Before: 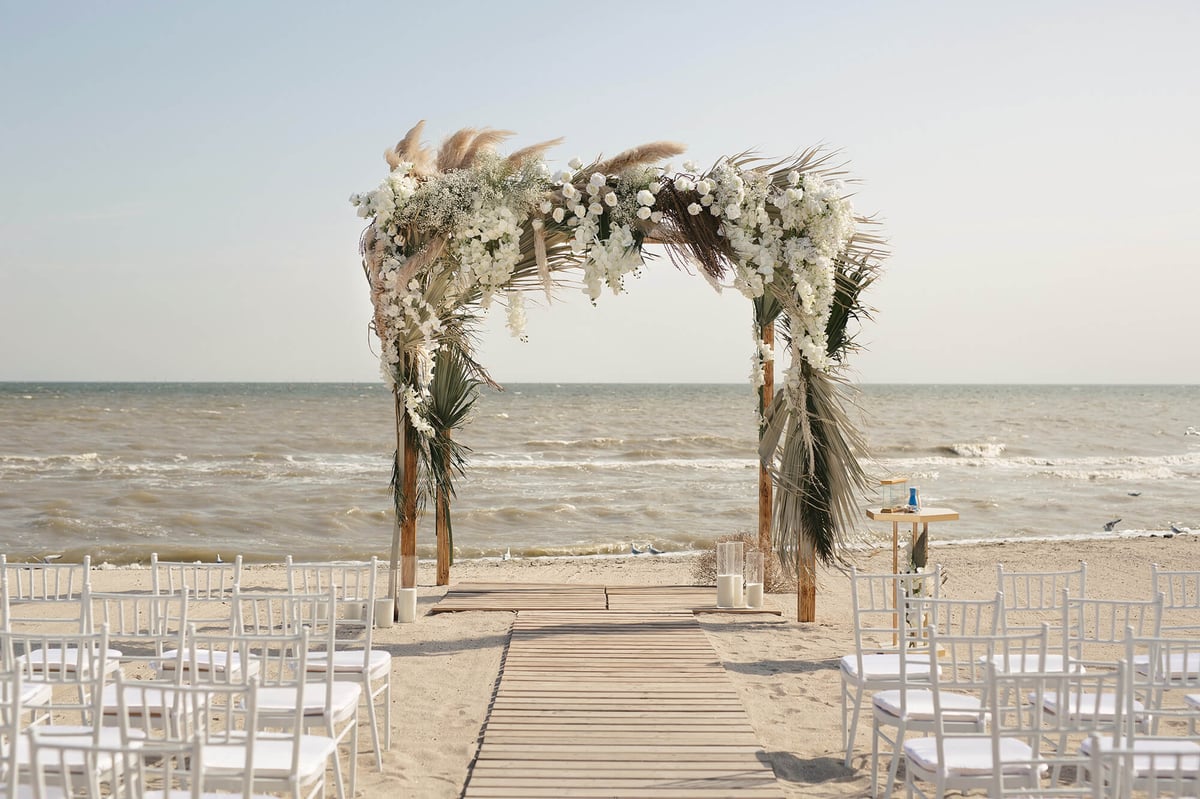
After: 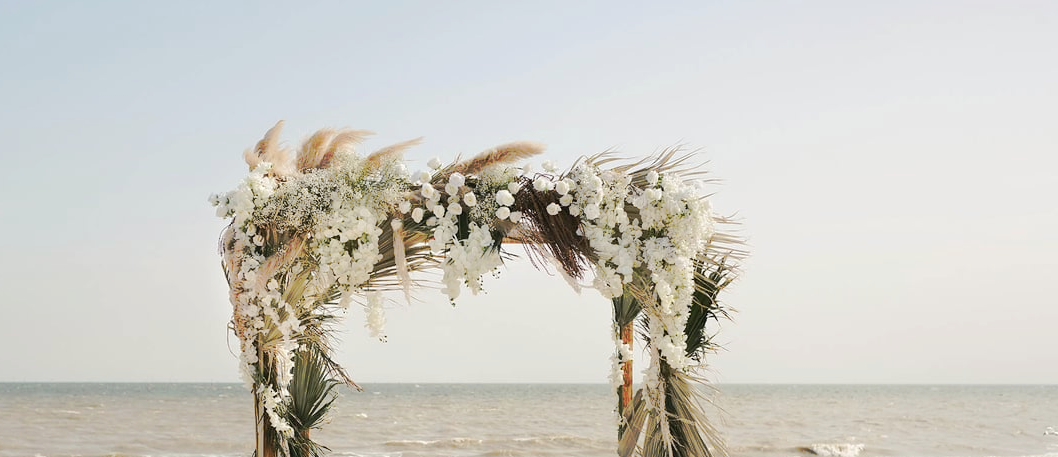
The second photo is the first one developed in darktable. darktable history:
tone curve: curves: ch0 [(0, 0) (0.003, 0.003) (0.011, 0.011) (0.025, 0.024) (0.044, 0.044) (0.069, 0.068) (0.1, 0.098) (0.136, 0.133) (0.177, 0.174) (0.224, 0.22) (0.277, 0.272) (0.335, 0.329) (0.399, 0.392) (0.468, 0.46) (0.543, 0.607) (0.623, 0.676) (0.709, 0.75) (0.801, 0.828) (0.898, 0.912) (1, 1)], preserve colors none
base curve: curves: ch0 [(0, 0) (0.262, 0.32) (0.722, 0.705) (1, 1)]
crop and rotate: left 11.812%, bottom 42.776%
